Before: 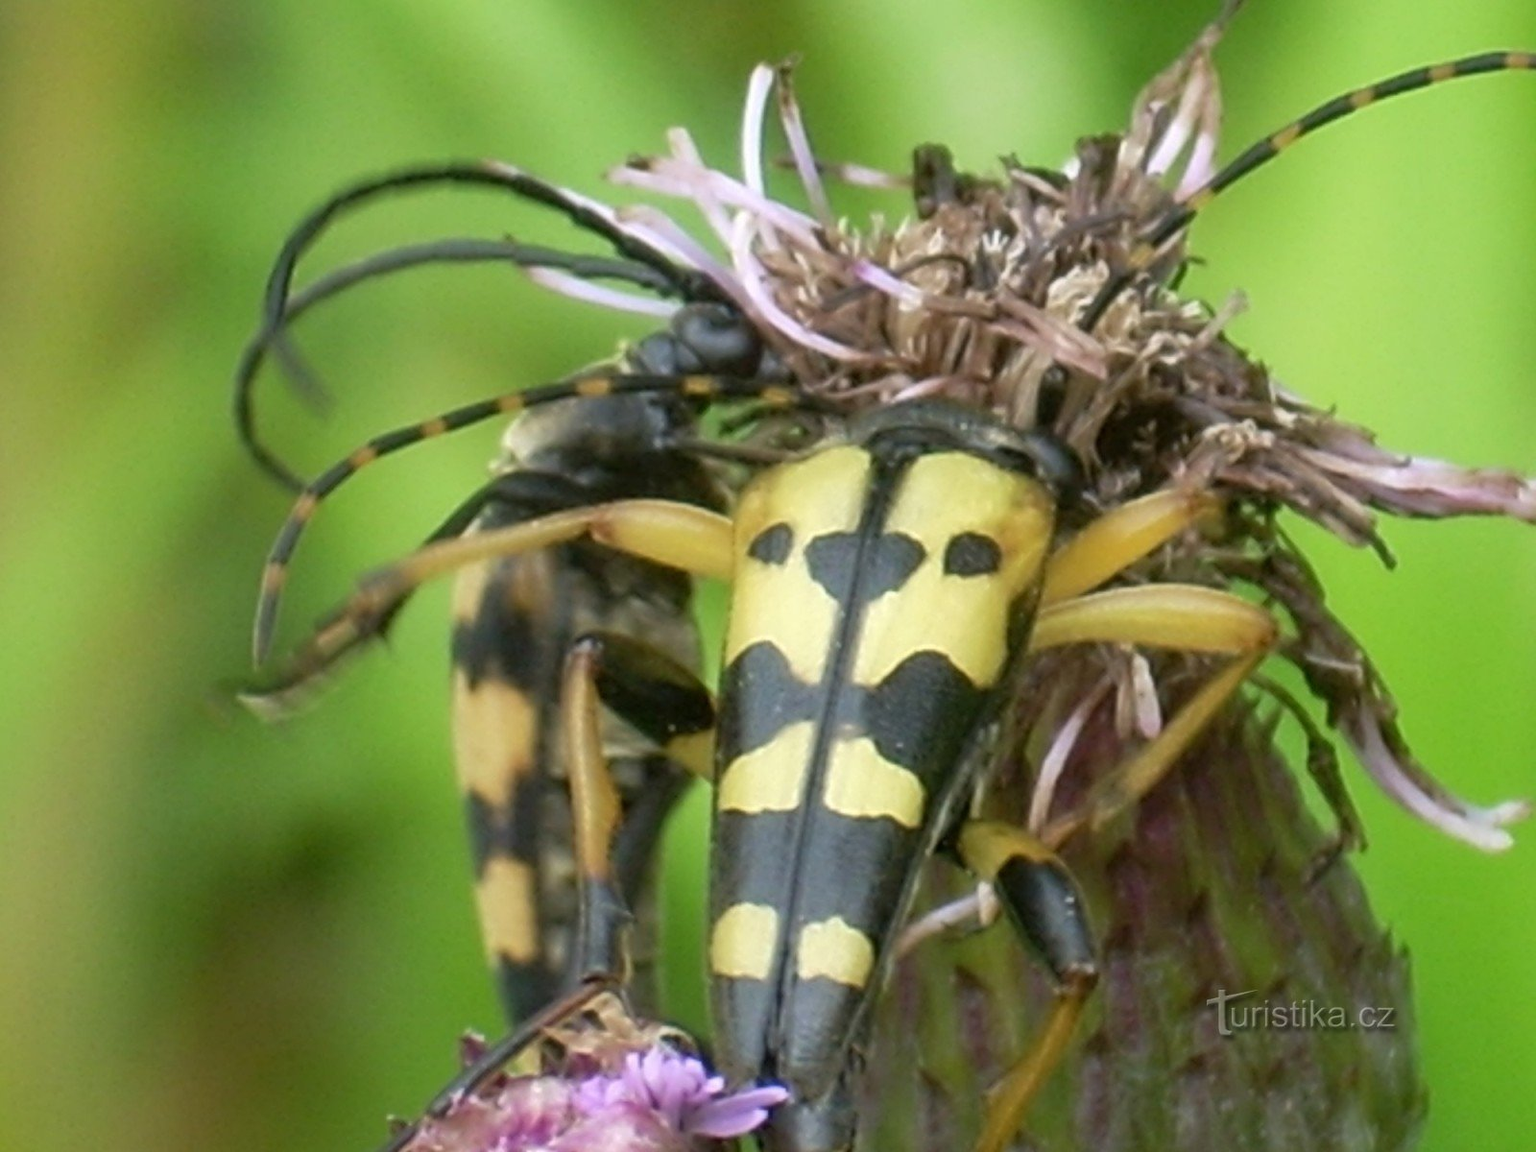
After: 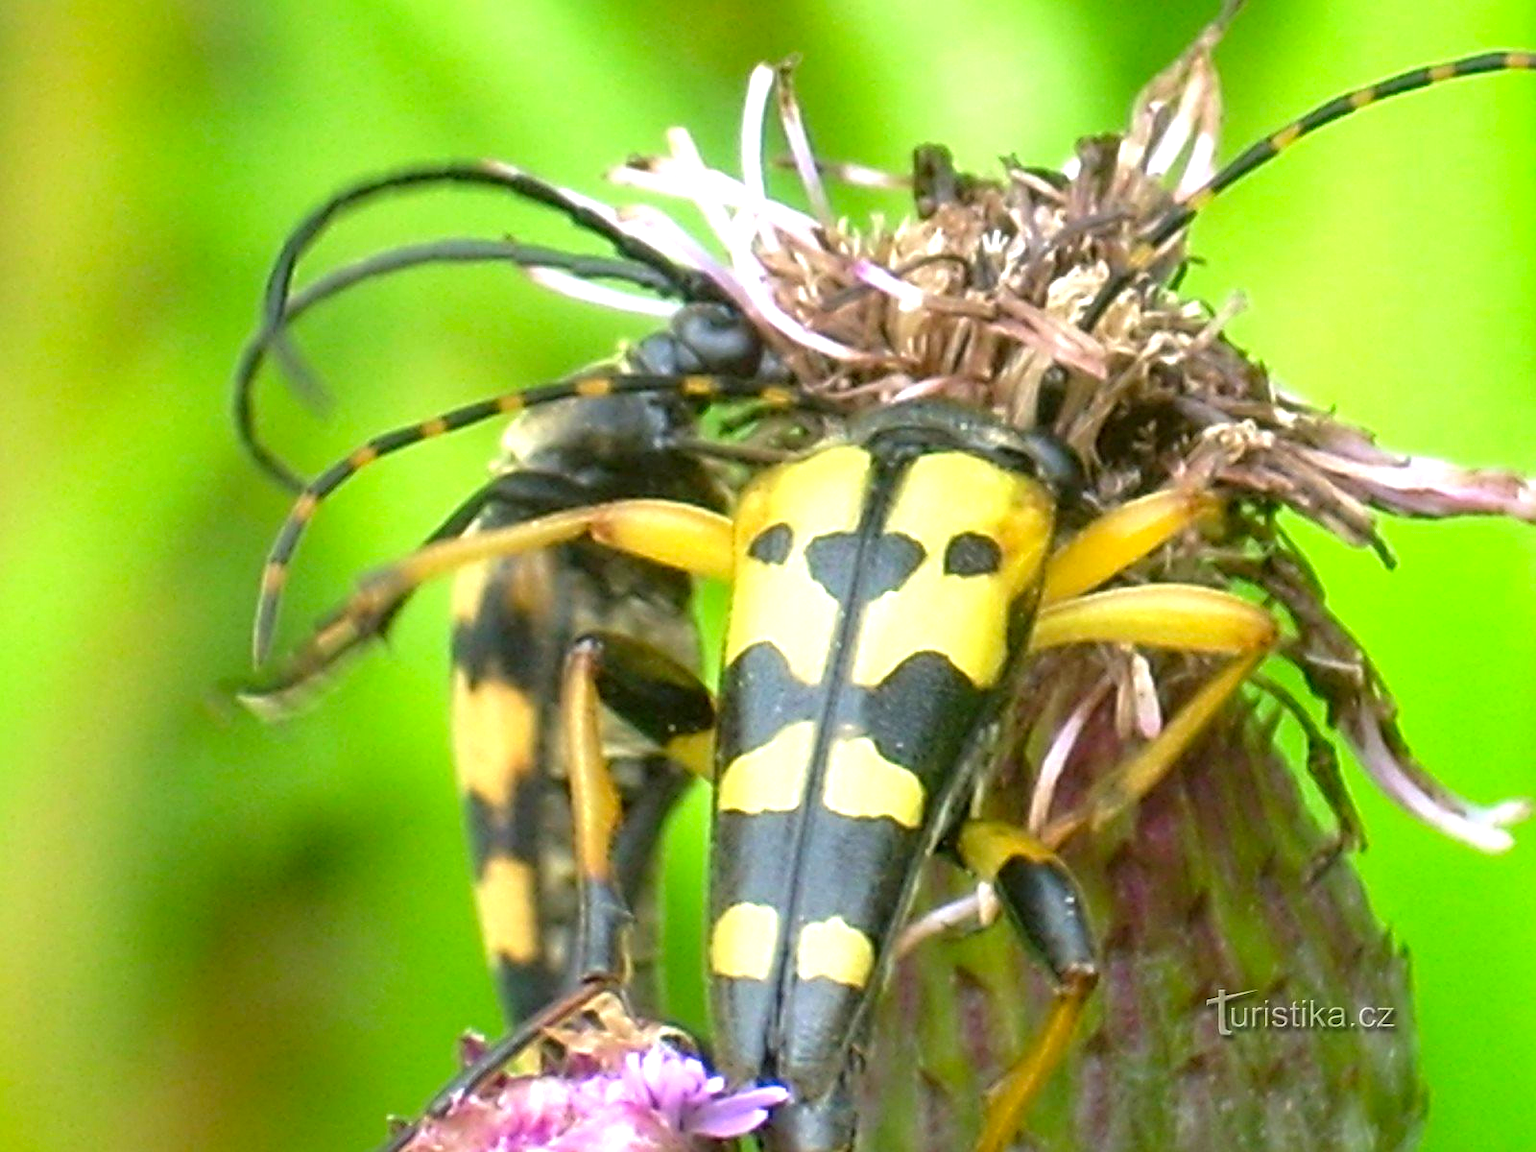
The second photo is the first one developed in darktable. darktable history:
color correction: saturation 1.32
sharpen: on, module defaults
exposure: black level correction 0, exposure 0.9 EV, compensate highlight preservation false
